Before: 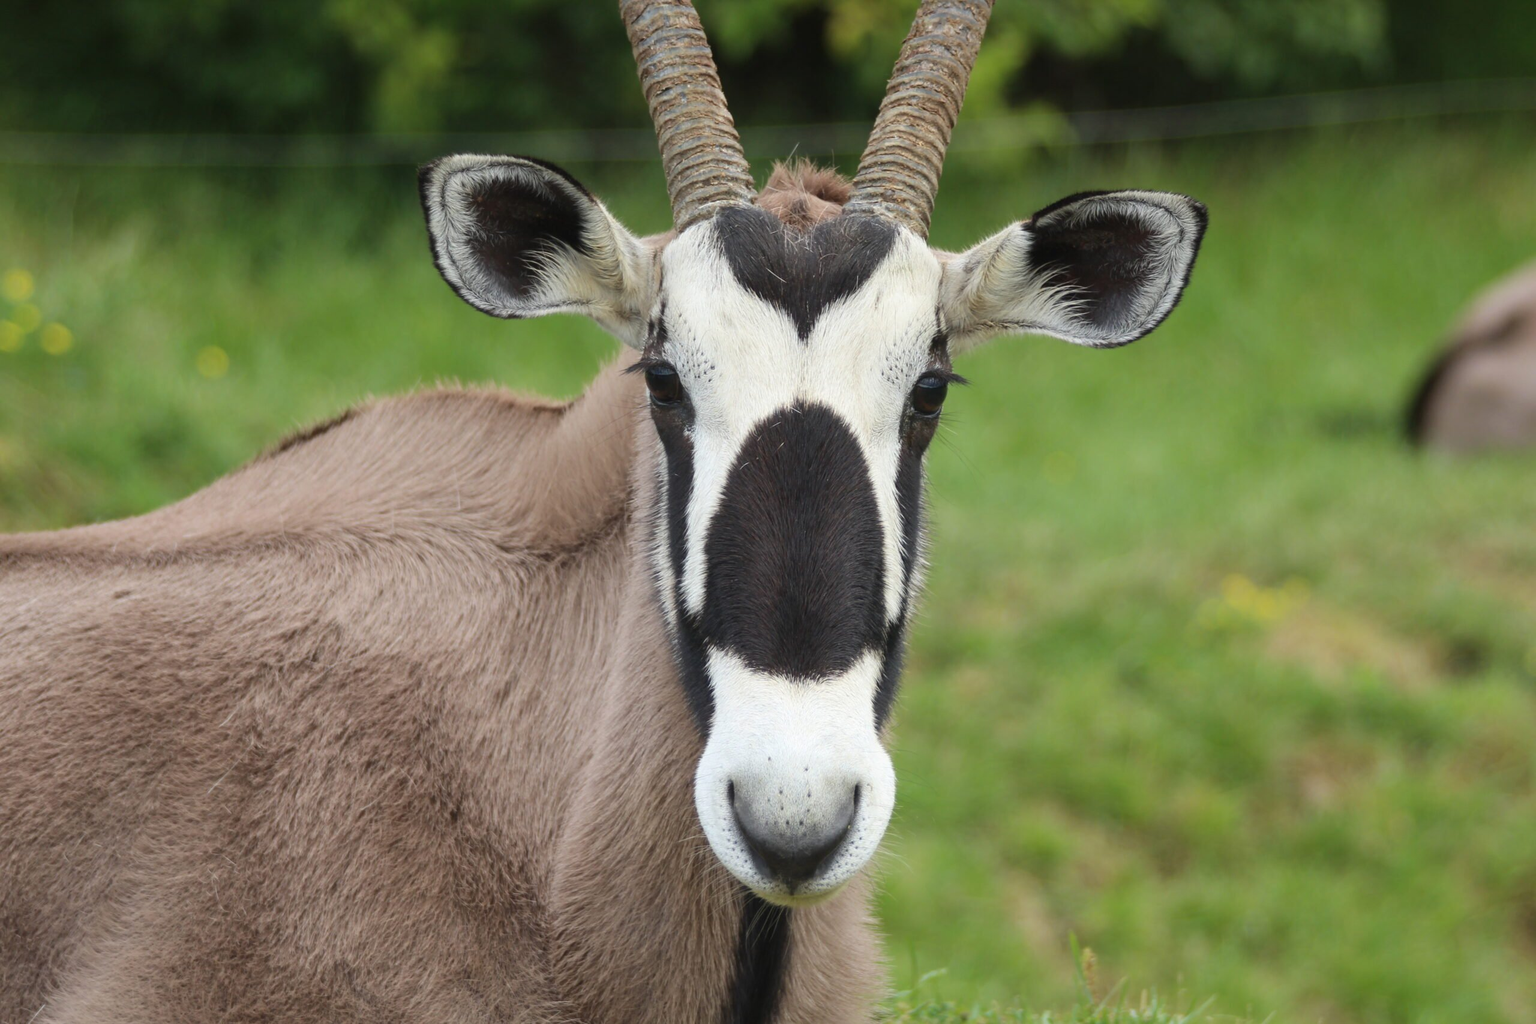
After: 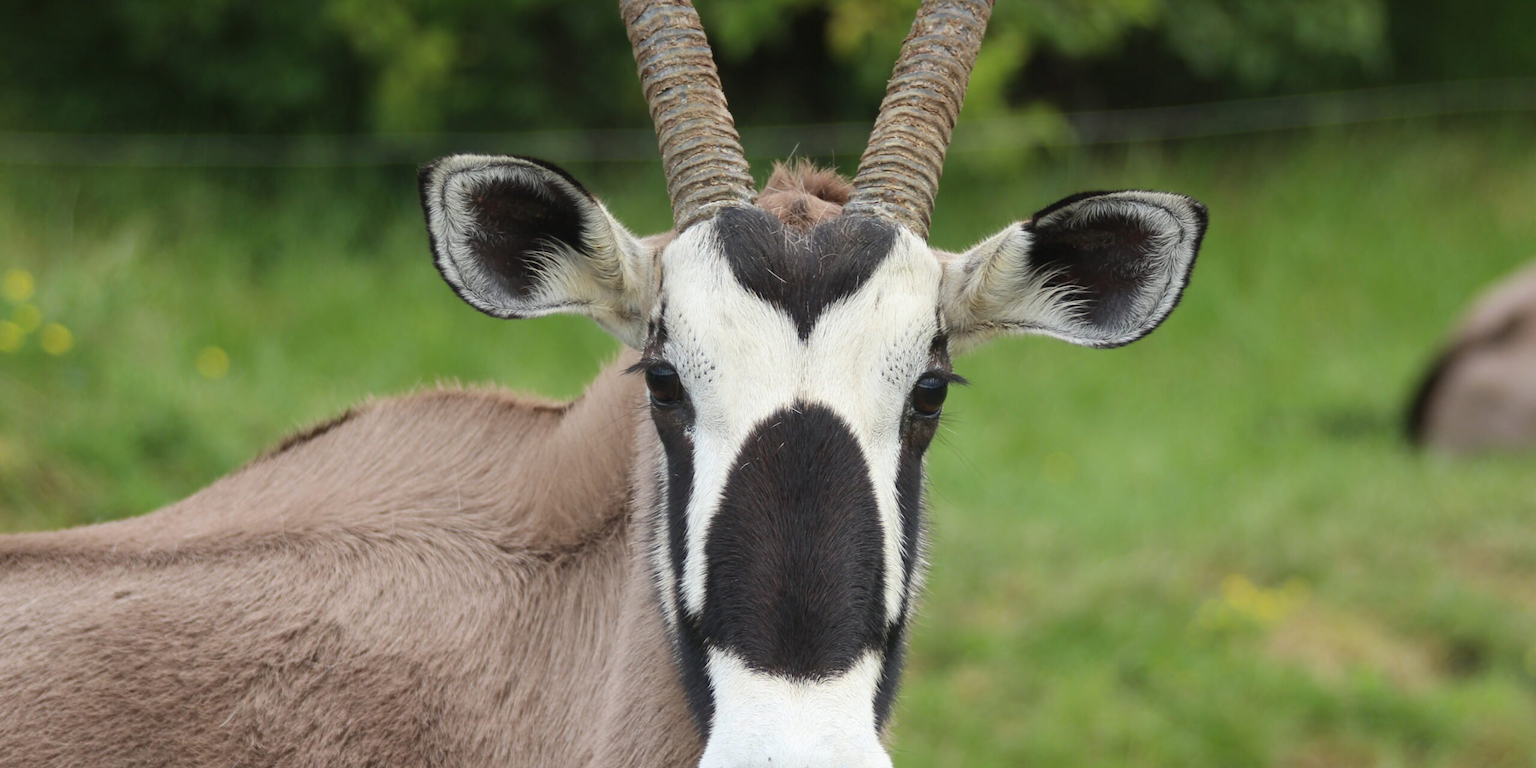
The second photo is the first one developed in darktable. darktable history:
crop: bottom 24.991%
